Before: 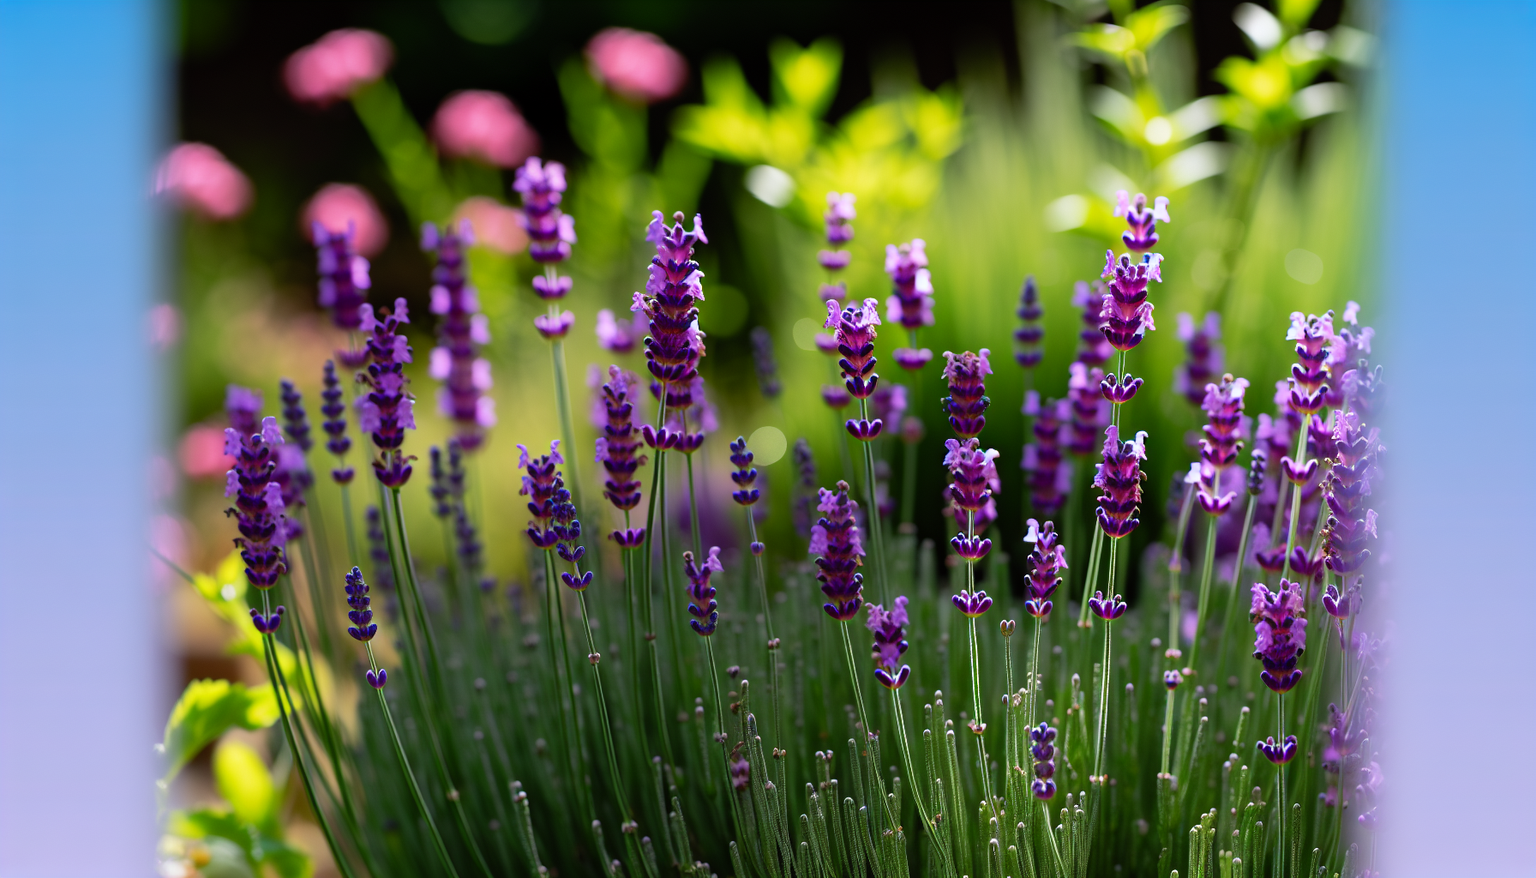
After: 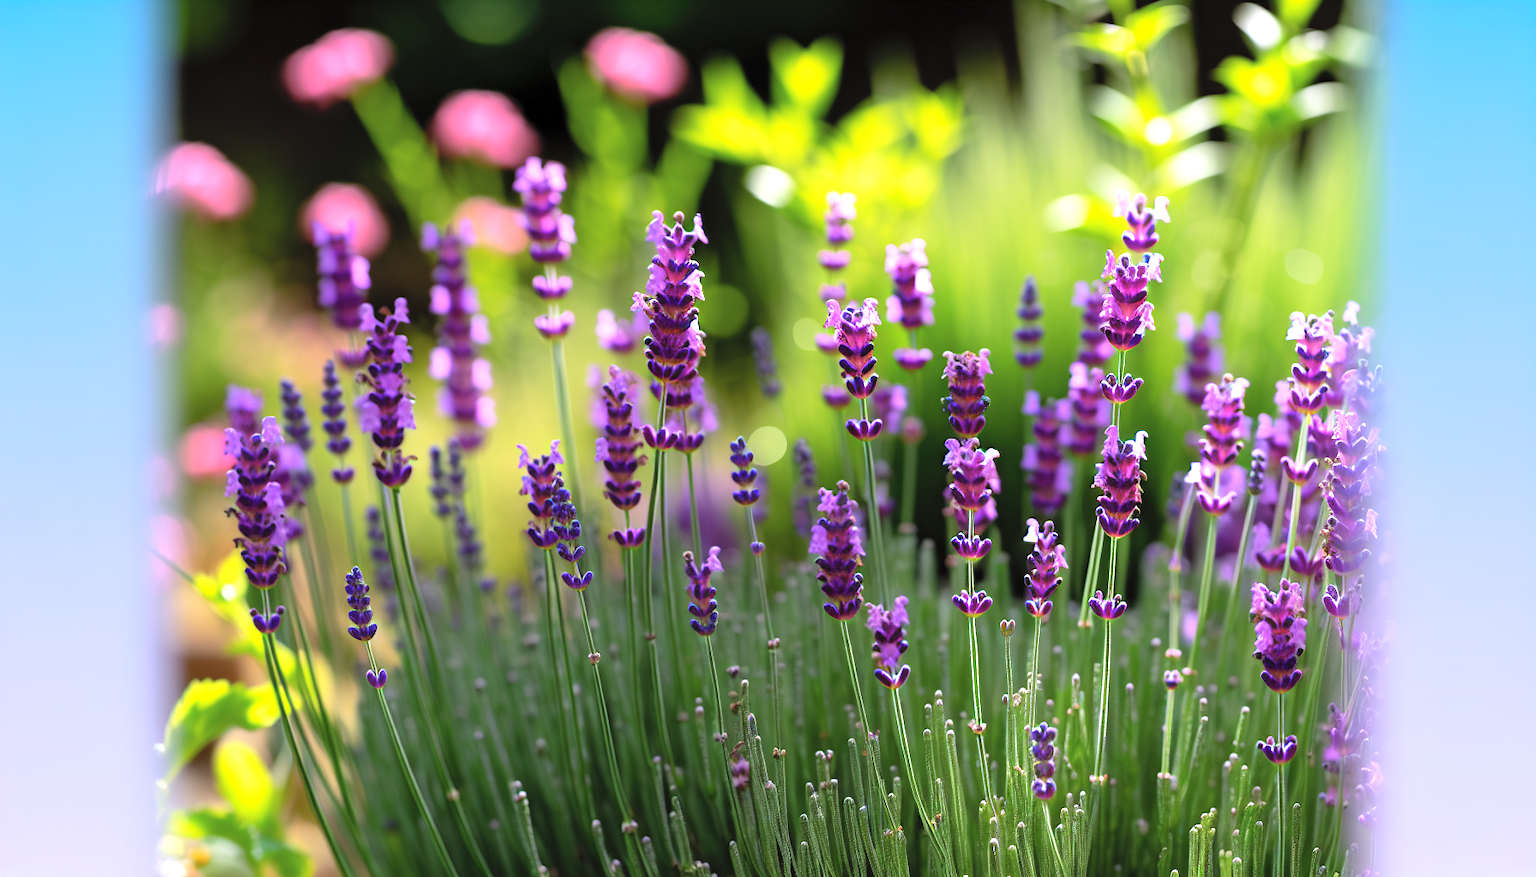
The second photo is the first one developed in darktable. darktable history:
contrast brightness saturation: brightness 0.141
exposure: exposure 0.607 EV, compensate highlight preservation false
